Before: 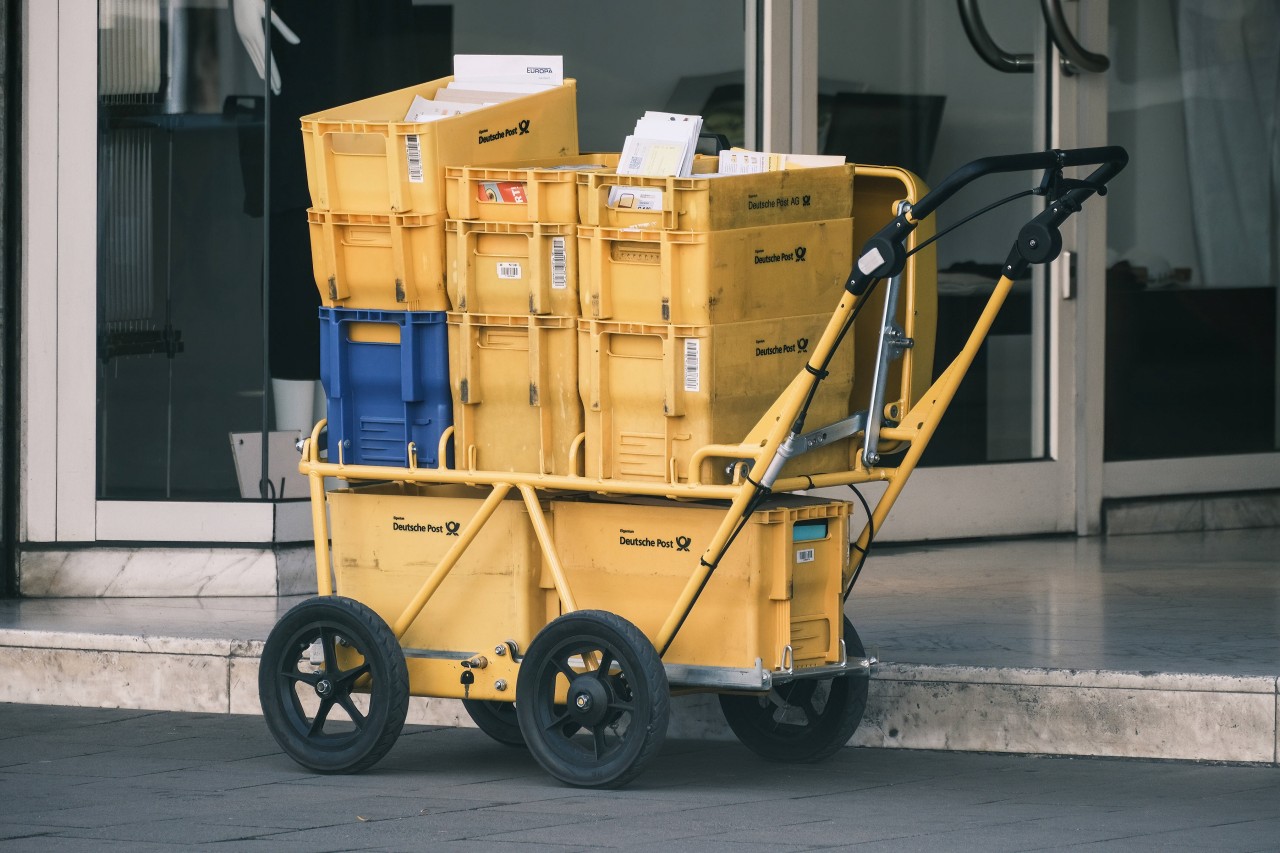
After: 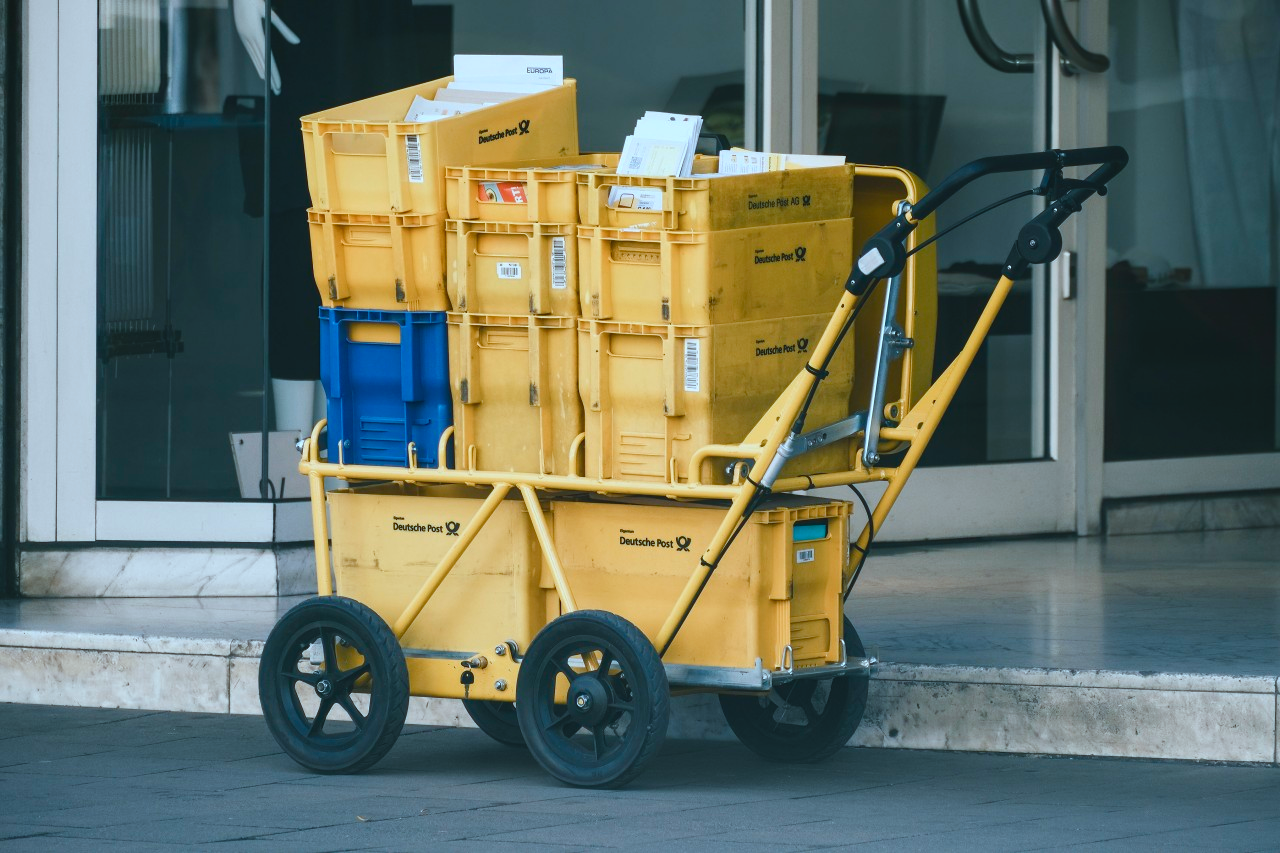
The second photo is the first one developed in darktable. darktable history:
color balance rgb: highlights gain › chroma 0.116%, highlights gain › hue 332.1°, global offset › luminance 0.486%, global offset › hue 169.59°, perceptual saturation grading › global saturation 27.54%, perceptual saturation grading › highlights -25.629%, perceptual saturation grading › shadows 25.45%, global vibrance 20%
color correction: highlights a* -11.85, highlights b* -15.66
